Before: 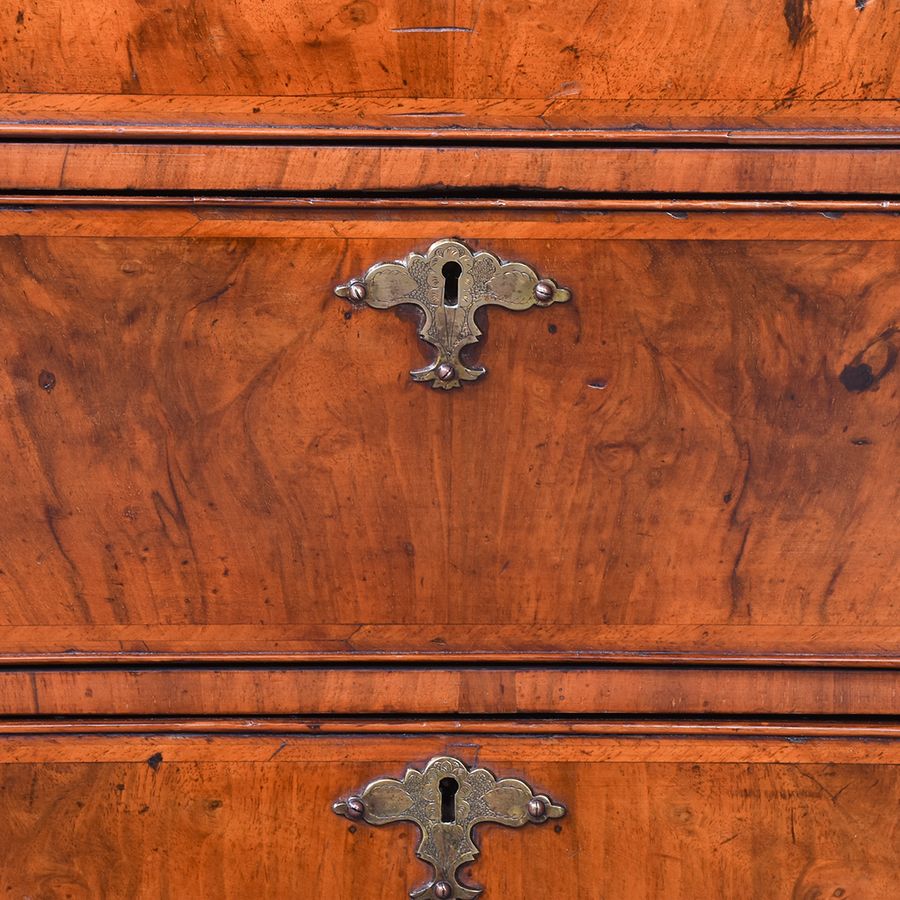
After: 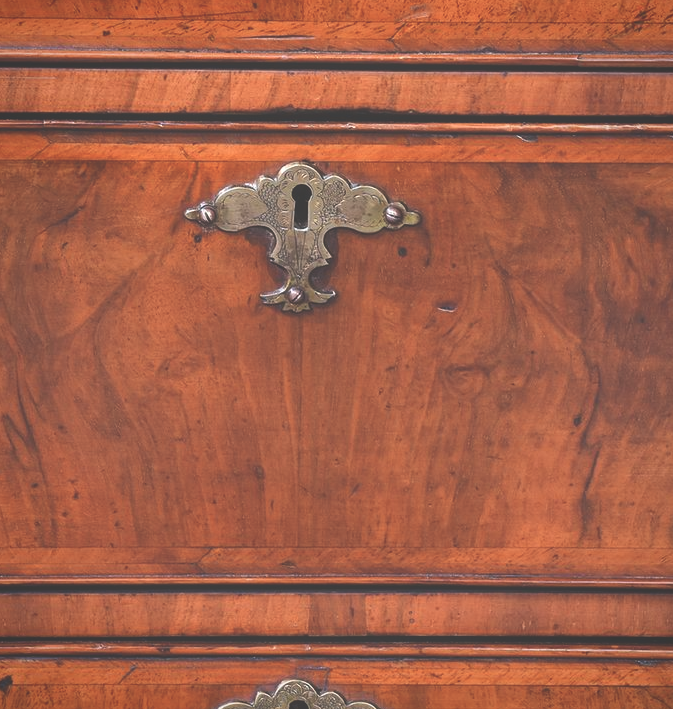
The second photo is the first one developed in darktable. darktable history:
exposure: black level correction -0.041, exposure 0.064 EV, compensate highlight preservation false
vignetting: fall-off start 80.87%, fall-off radius 61.59%, brightness -0.384, saturation 0.007, center (0, 0.007), automatic ratio true, width/height ratio 1.418
crop: left 16.768%, top 8.653%, right 8.362%, bottom 12.485%
shadows and highlights: shadows 43.06, highlights 6.94
